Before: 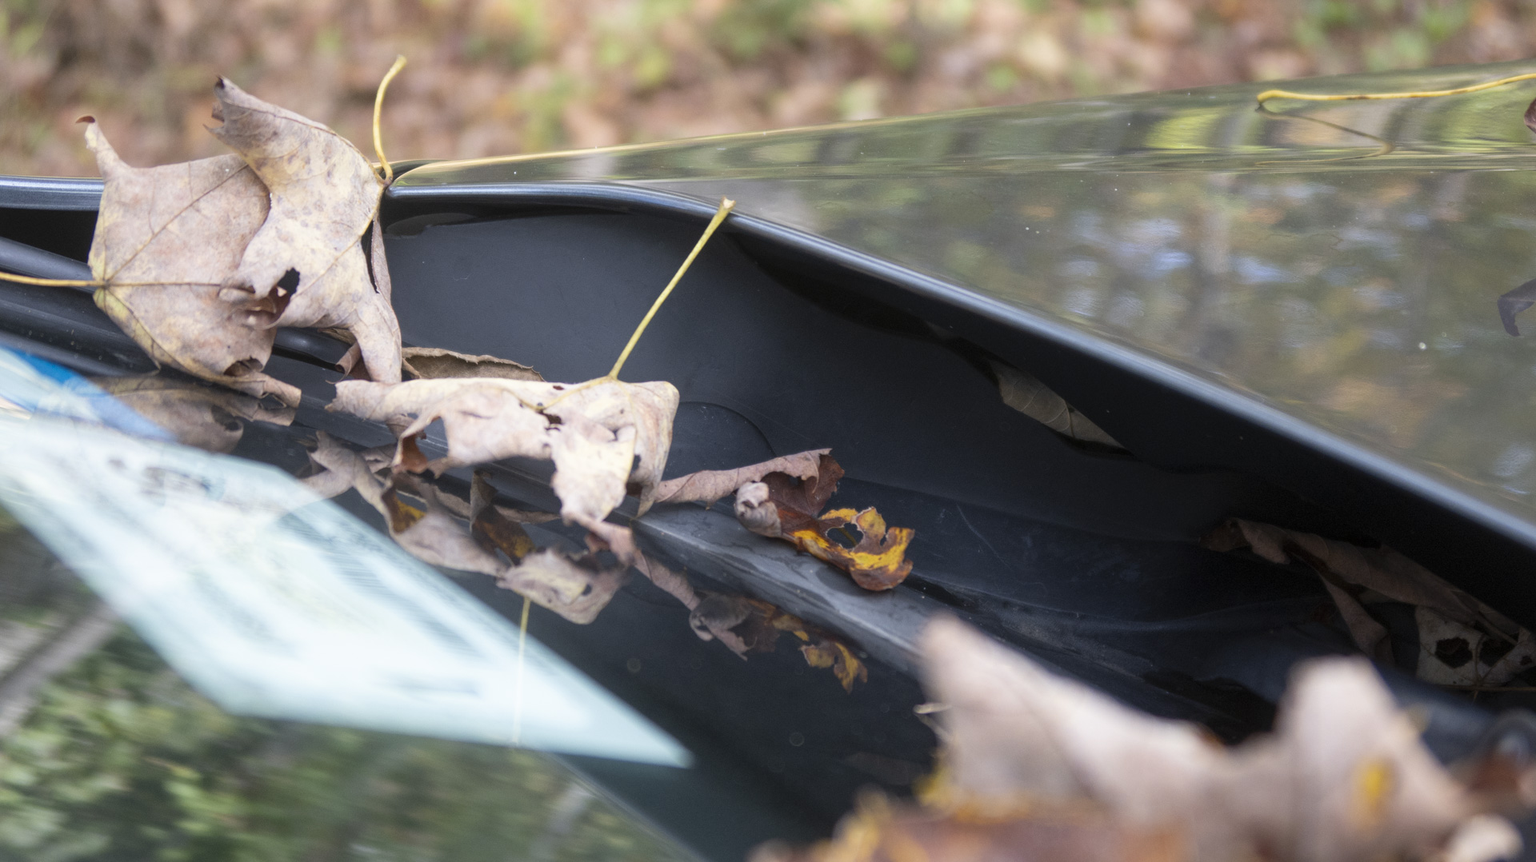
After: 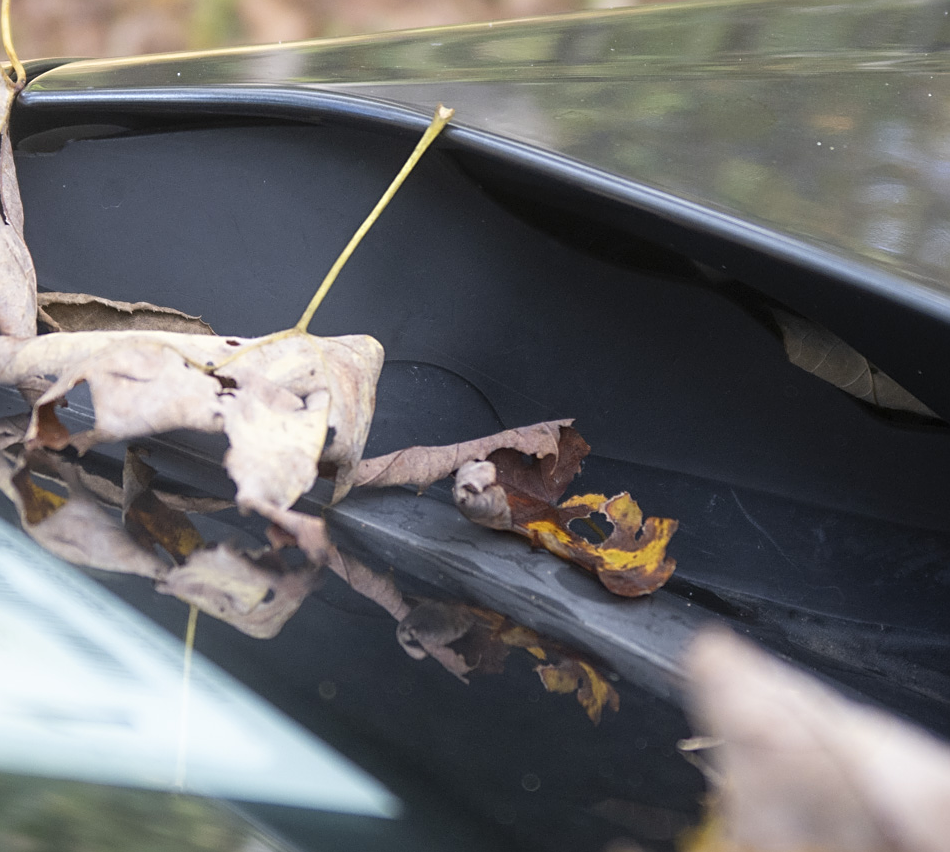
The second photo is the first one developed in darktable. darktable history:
crop and rotate: angle 0.018°, left 24.248%, top 13.168%, right 26.205%, bottom 7.735%
sharpen: on, module defaults
